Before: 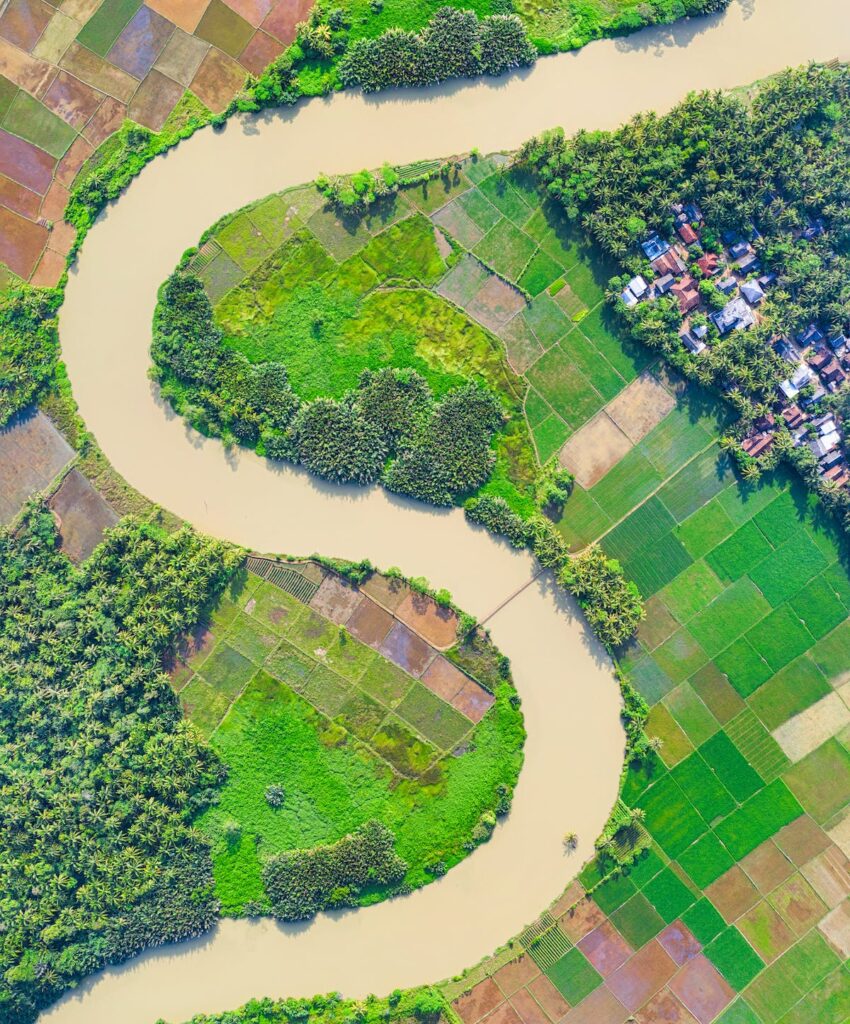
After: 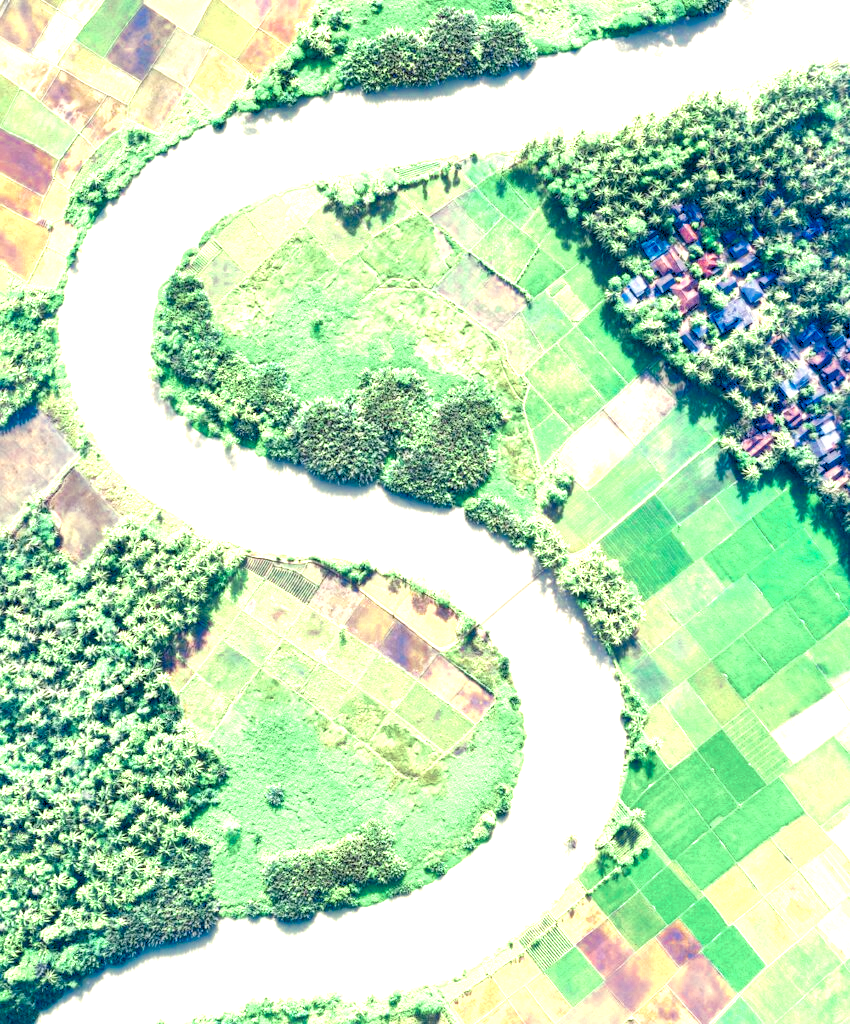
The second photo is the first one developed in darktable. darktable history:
levels: levels [0.044, 0.416, 0.908]
color balance rgb: perceptual saturation grading › global saturation 65.843%, perceptual saturation grading › highlights 49.893%, perceptual saturation grading › shadows 29.803%
color zones: curves: ch0 [(0.25, 0.667) (0.758, 0.368)]; ch1 [(0.215, 0.245) (0.761, 0.373)]; ch2 [(0.247, 0.554) (0.761, 0.436)]
tone equalizer: mask exposure compensation -0.507 EV
